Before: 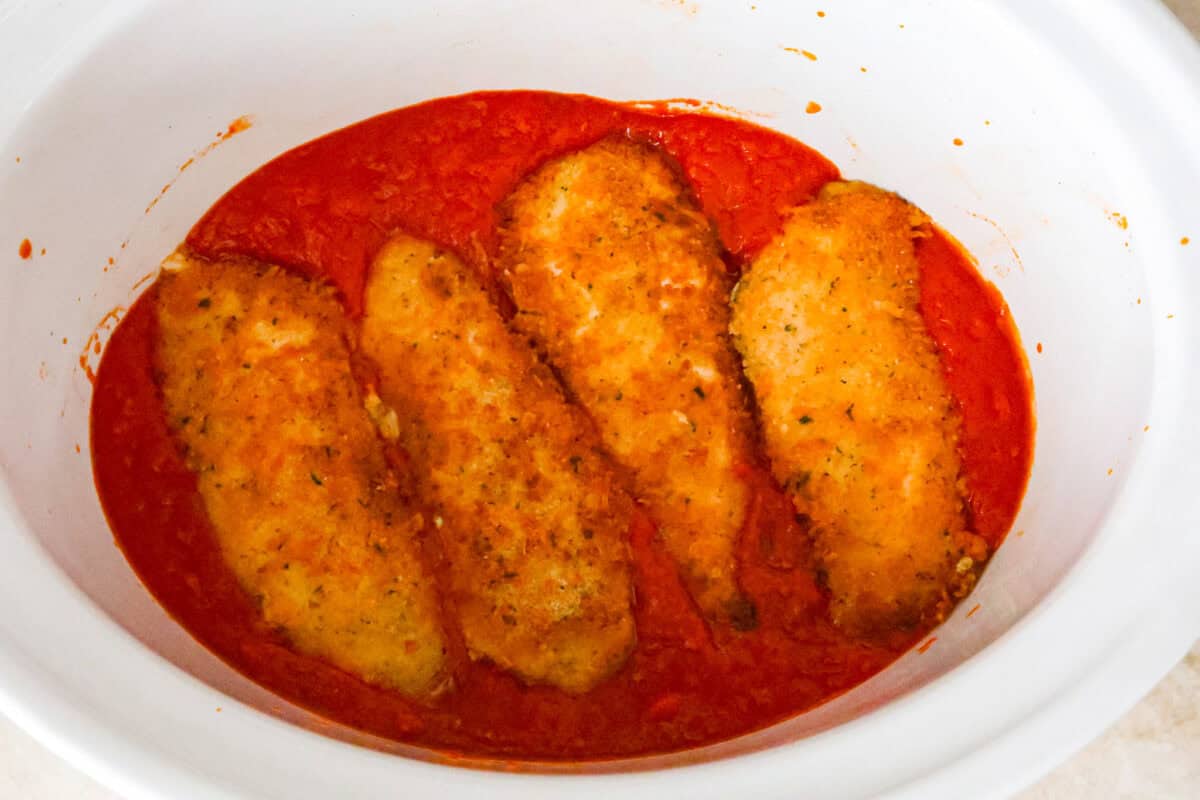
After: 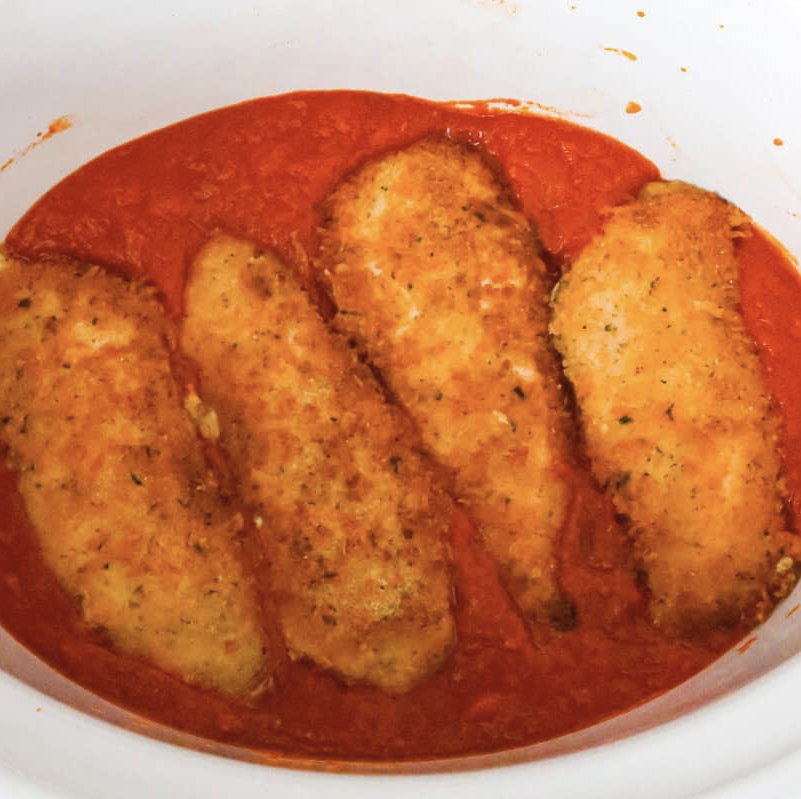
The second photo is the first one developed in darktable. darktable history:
color correction: highlights b* 0.068, saturation 0.789
crop and rotate: left 15.072%, right 18.164%
